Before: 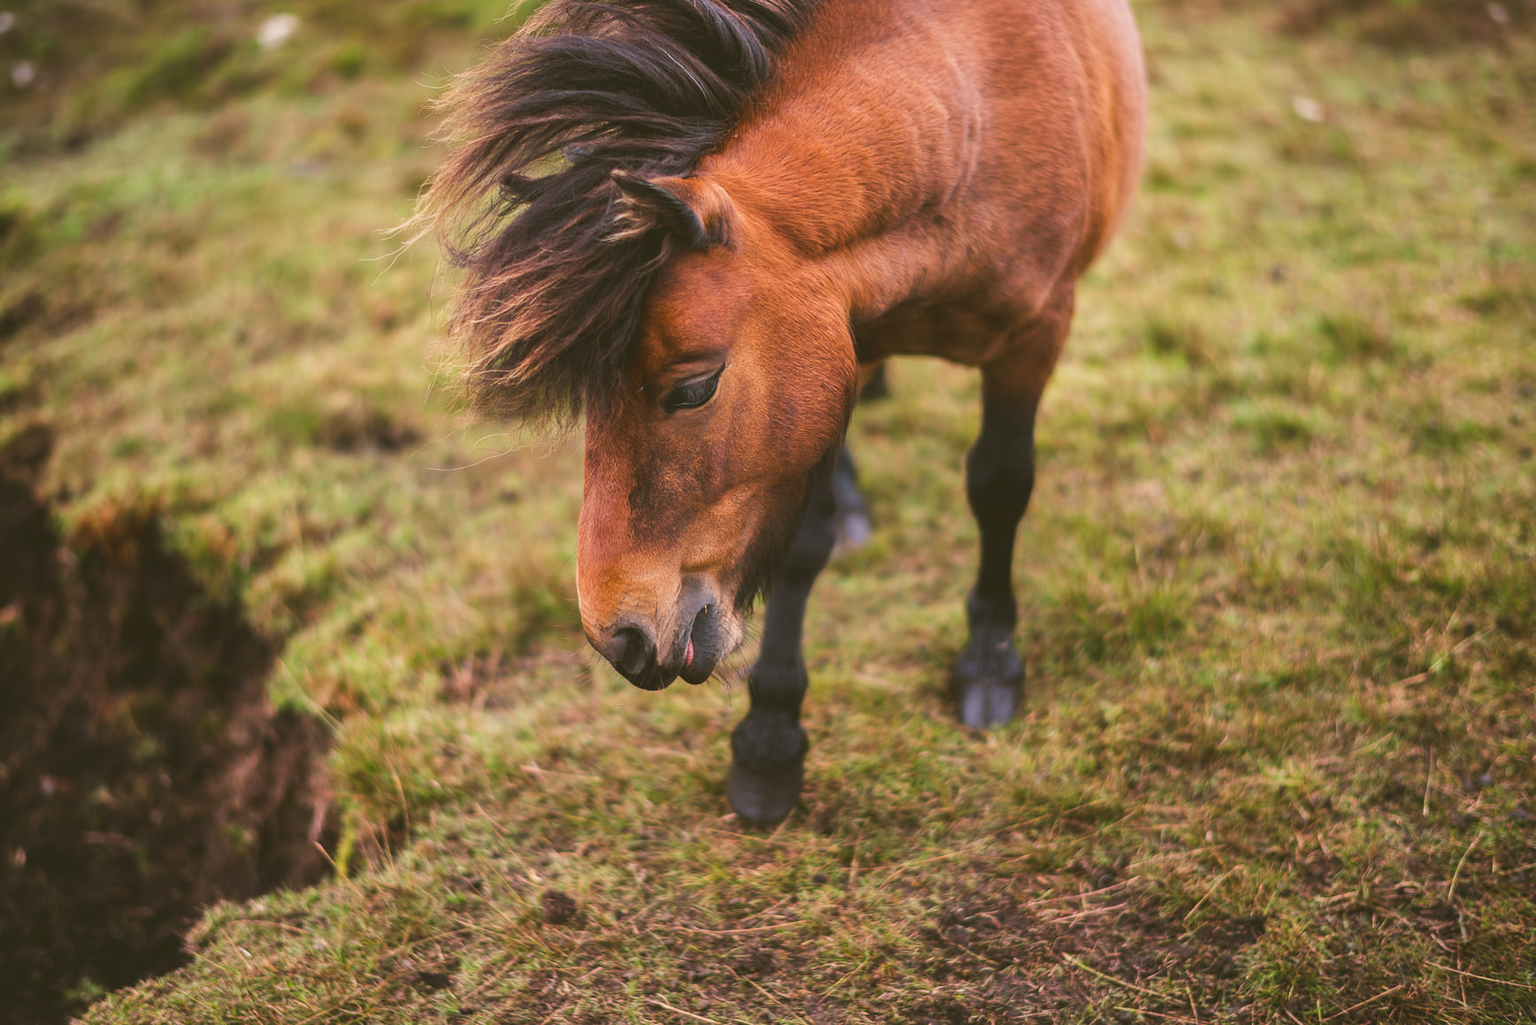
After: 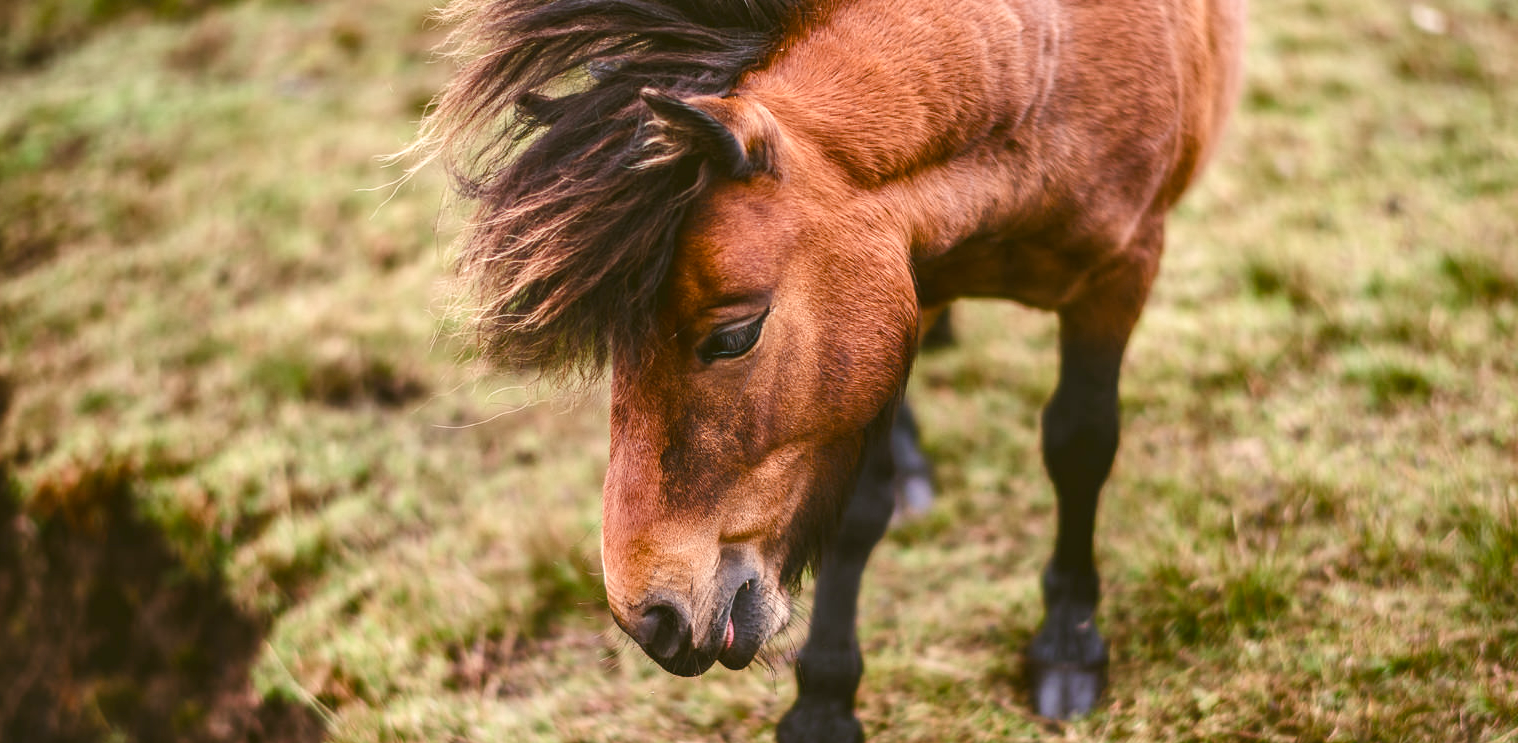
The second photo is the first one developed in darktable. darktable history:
color balance rgb: perceptual saturation grading › global saturation 20%, perceptual saturation grading › highlights -50.174%, perceptual saturation grading › shadows 30.532%
tone equalizer: -8 EV -0.428 EV, -7 EV -0.365 EV, -6 EV -0.301 EV, -5 EV -0.224 EV, -3 EV 0.255 EV, -2 EV 0.361 EV, -1 EV 0.365 EV, +0 EV 0.409 EV, edges refinement/feathering 500, mask exposure compensation -1.57 EV, preserve details no
local contrast: on, module defaults
crop: left 2.918%, top 8.985%, right 9.611%, bottom 26.866%
